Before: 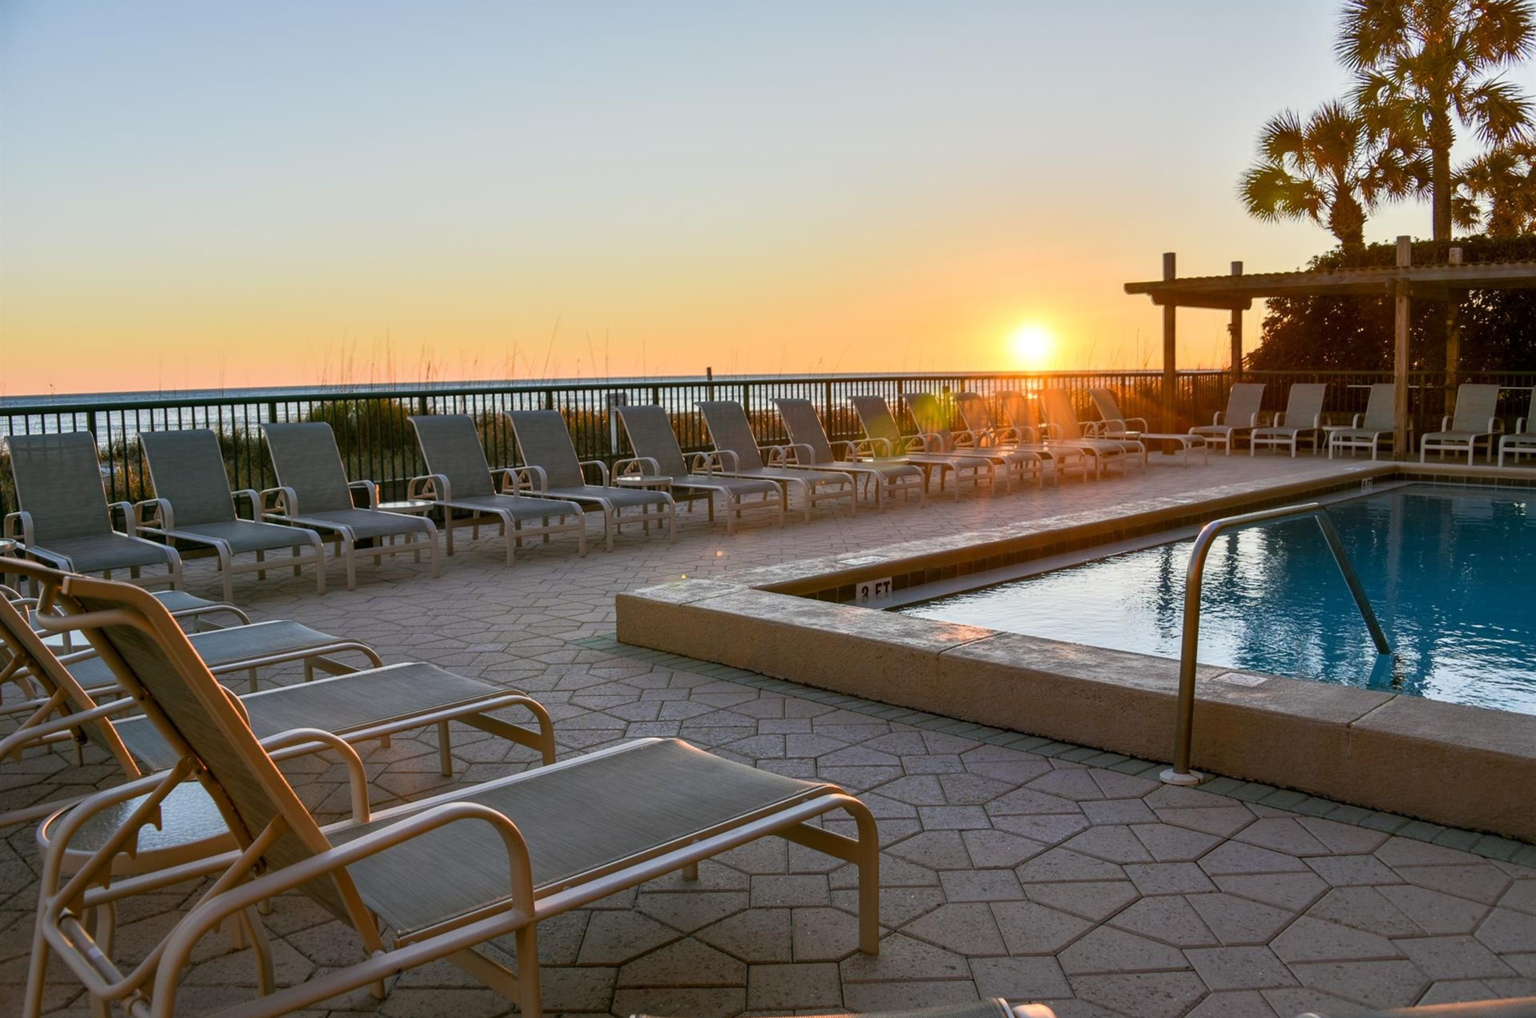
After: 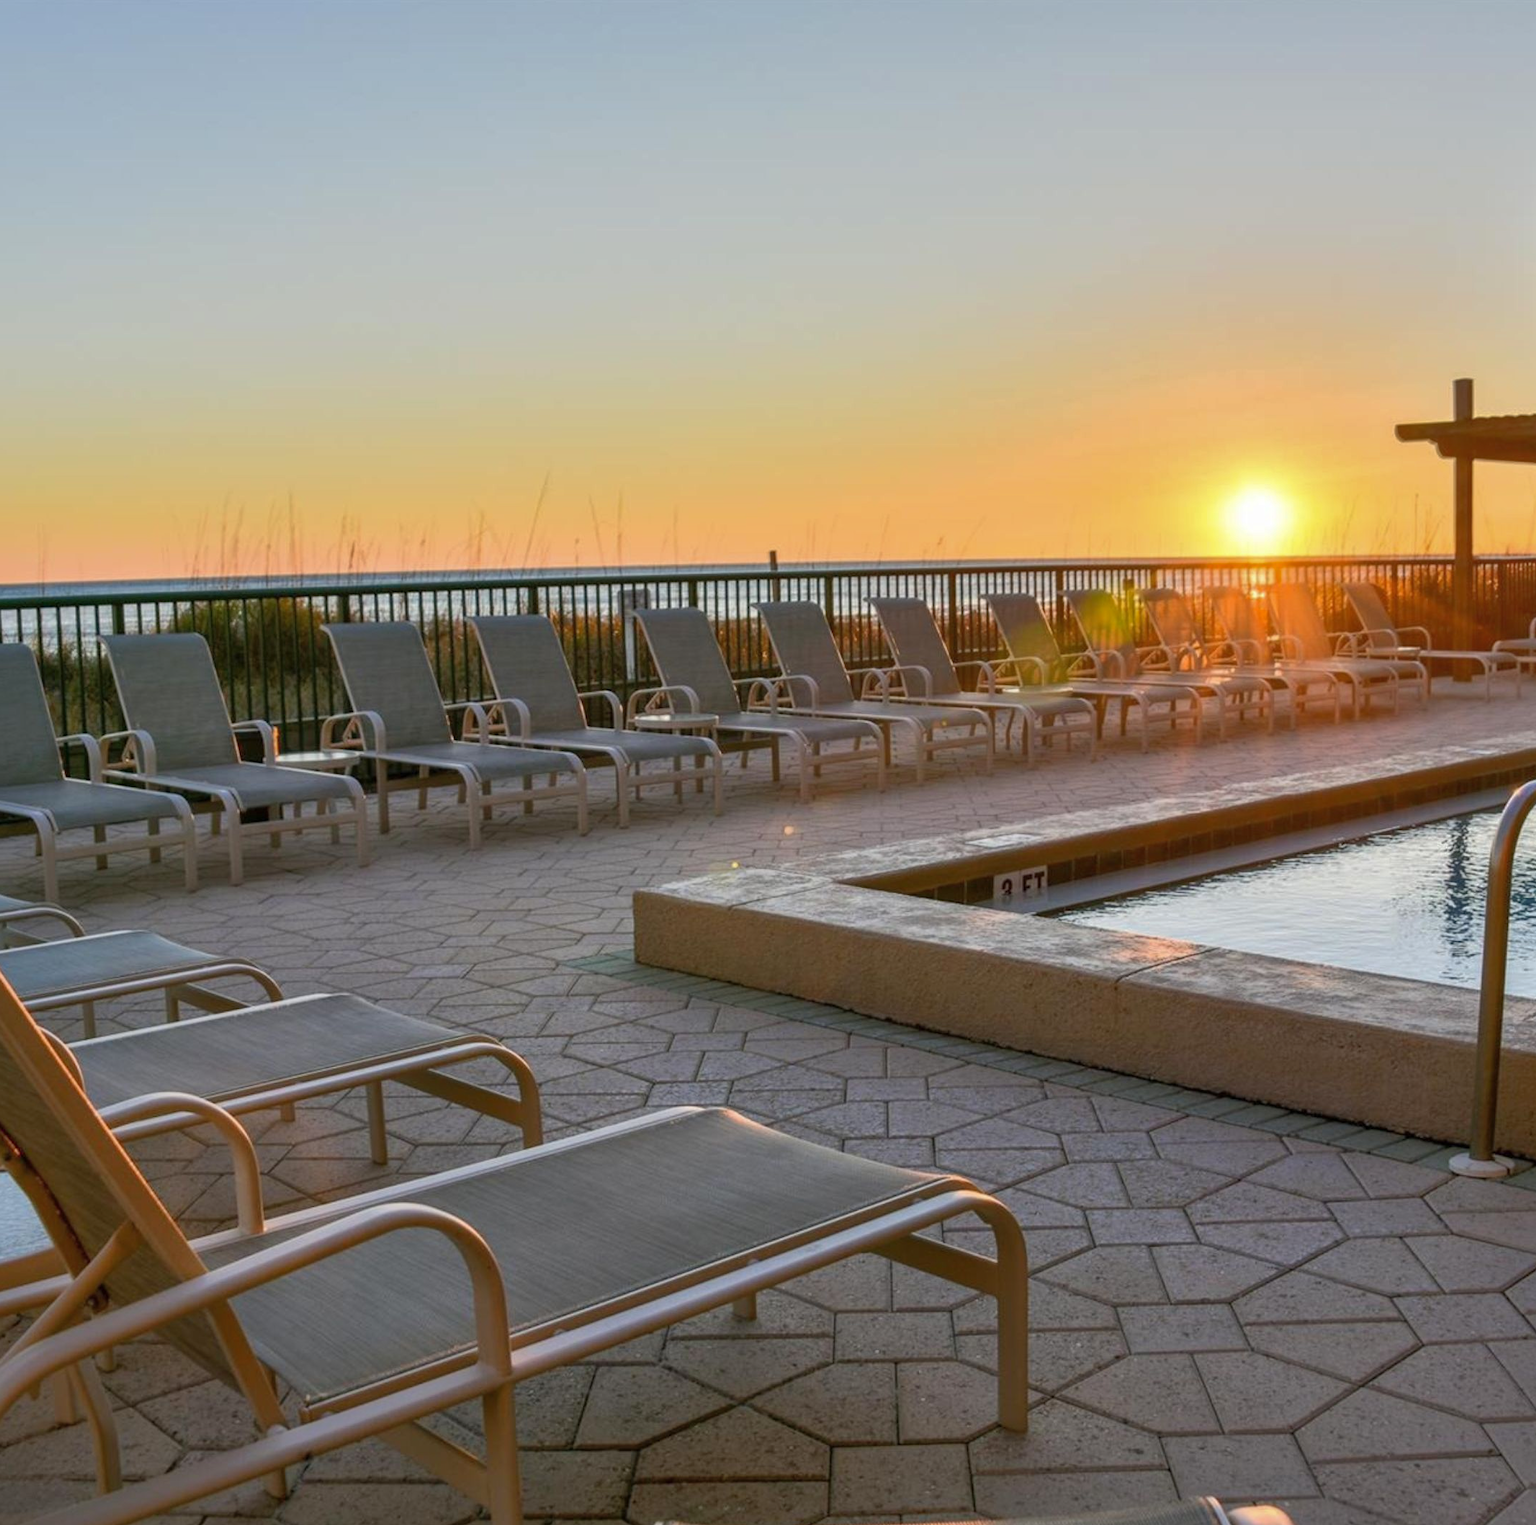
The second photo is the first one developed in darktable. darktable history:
crop and rotate: left 12.673%, right 20.66%
shadows and highlights: on, module defaults
